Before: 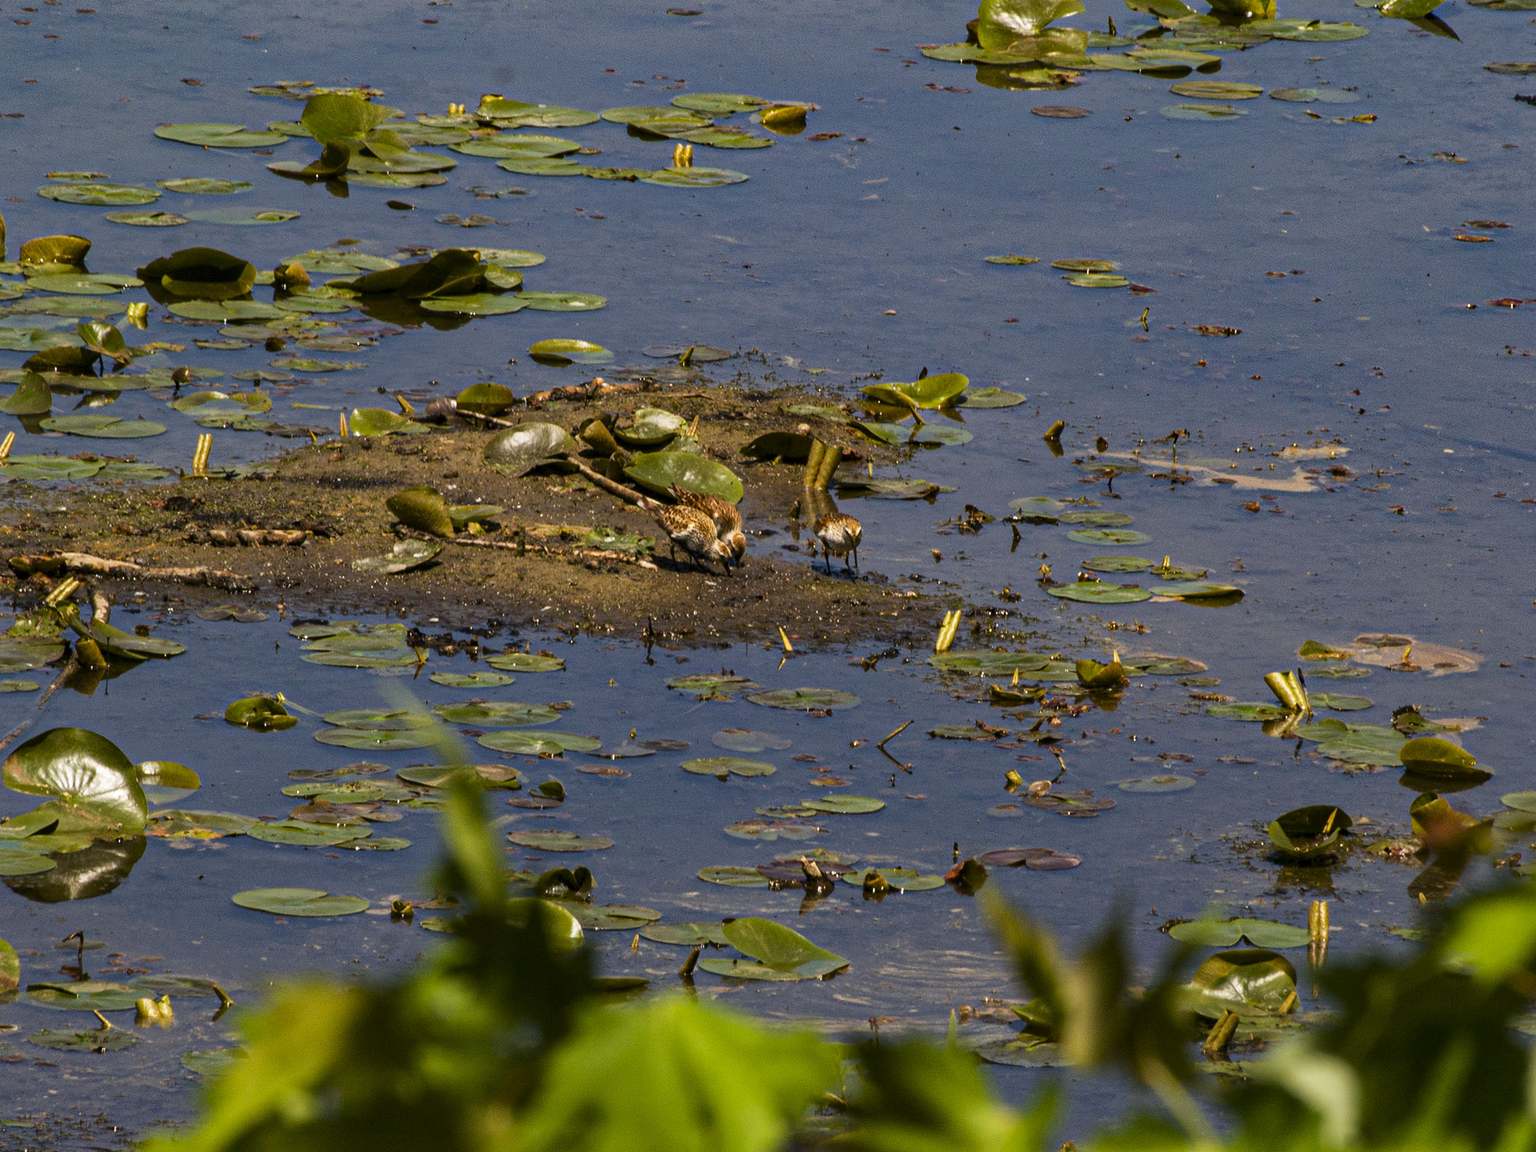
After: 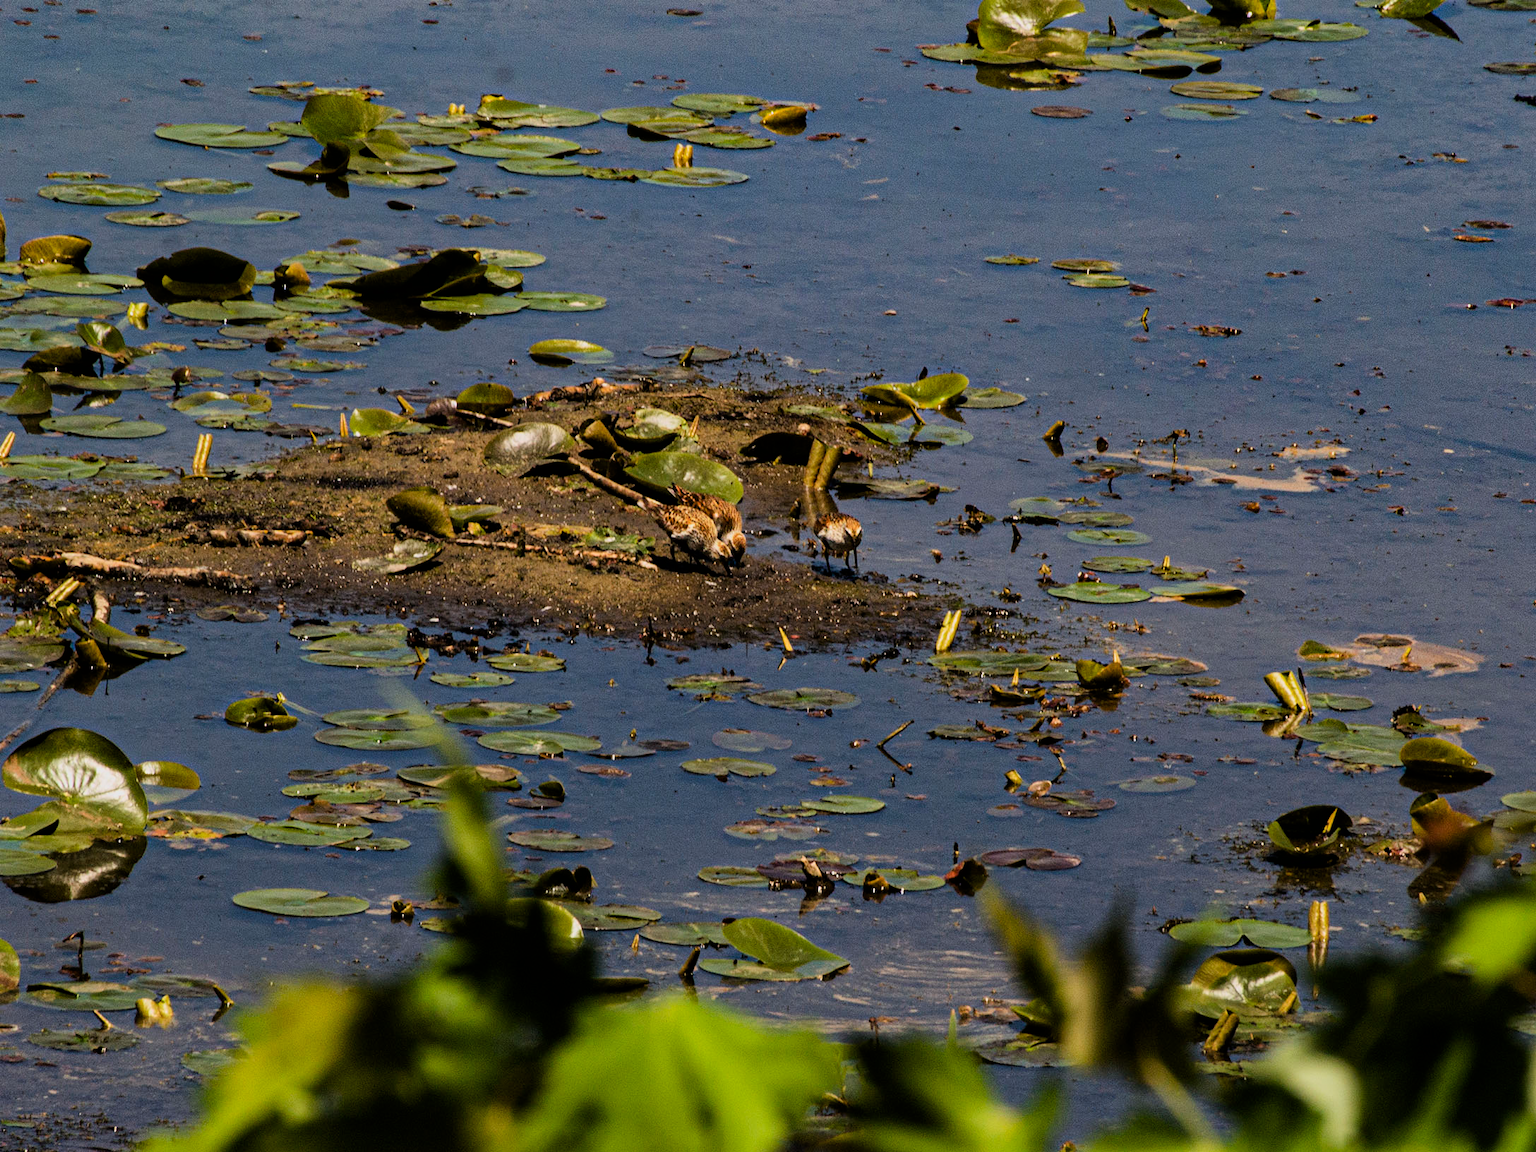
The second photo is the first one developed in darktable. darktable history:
filmic rgb: black relative exposure -16 EV, white relative exposure 5.31 EV, hardness 5.91, contrast 1.26, color science v6 (2022)
